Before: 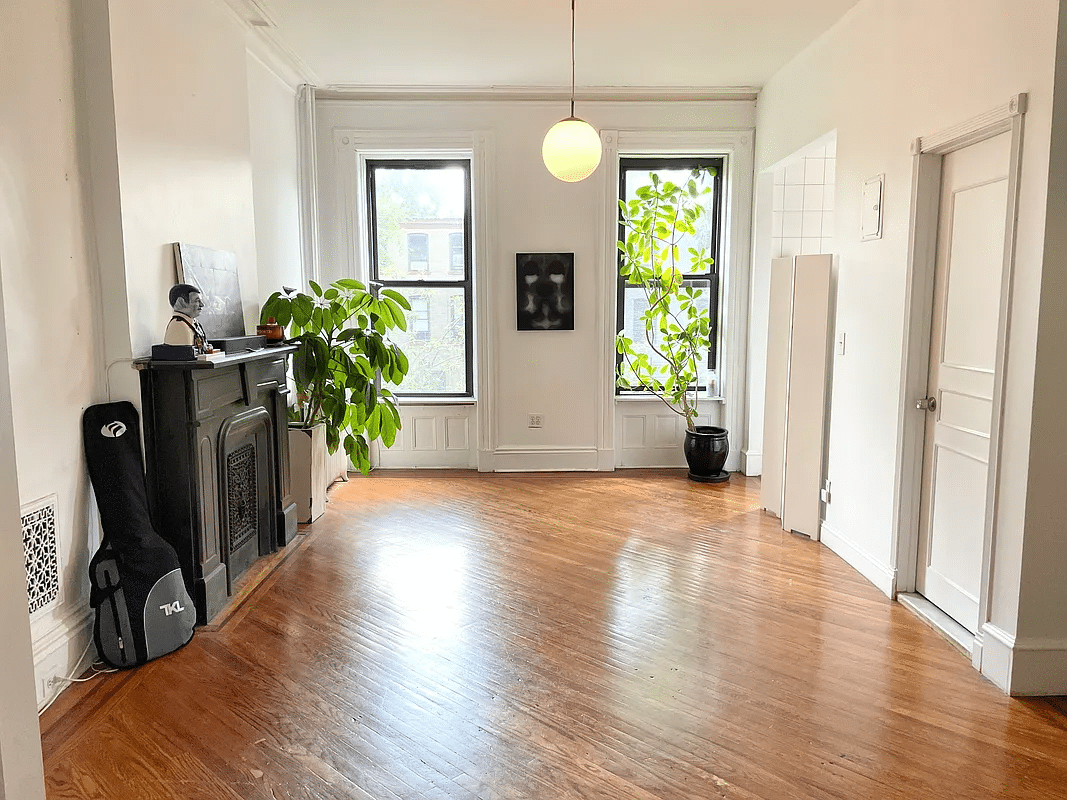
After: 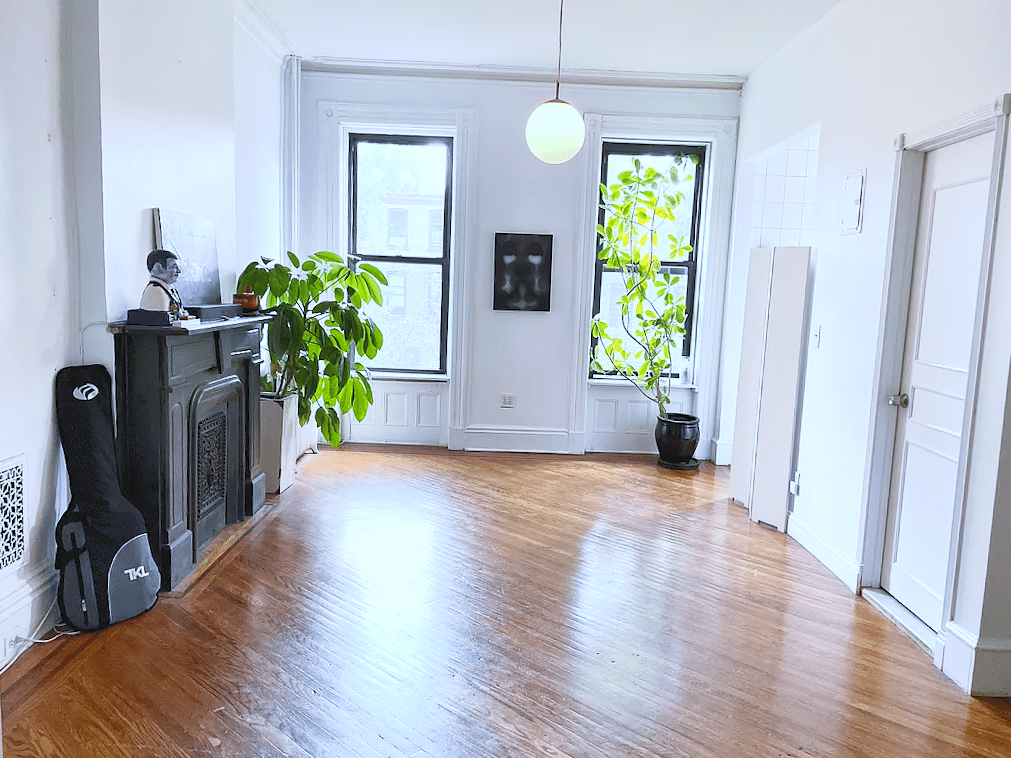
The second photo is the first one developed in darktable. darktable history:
tone curve: curves: ch0 [(0, 0) (0.003, 0.045) (0.011, 0.051) (0.025, 0.057) (0.044, 0.074) (0.069, 0.096) (0.1, 0.125) (0.136, 0.16) (0.177, 0.201) (0.224, 0.242) (0.277, 0.299) (0.335, 0.362) (0.399, 0.432) (0.468, 0.512) (0.543, 0.601) (0.623, 0.691) (0.709, 0.786) (0.801, 0.876) (0.898, 0.927) (1, 1)], preserve colors none
crop and rotate: angle -2.38°
rgb curve: curves: ch0 [(0, 0) (0.093, 0.159) (0.241, 0.265) (0.414, 0.42) (1, 1)], compensate middle gray true, preserve colors basic power
white balance: red 0.871, blue 1.249
